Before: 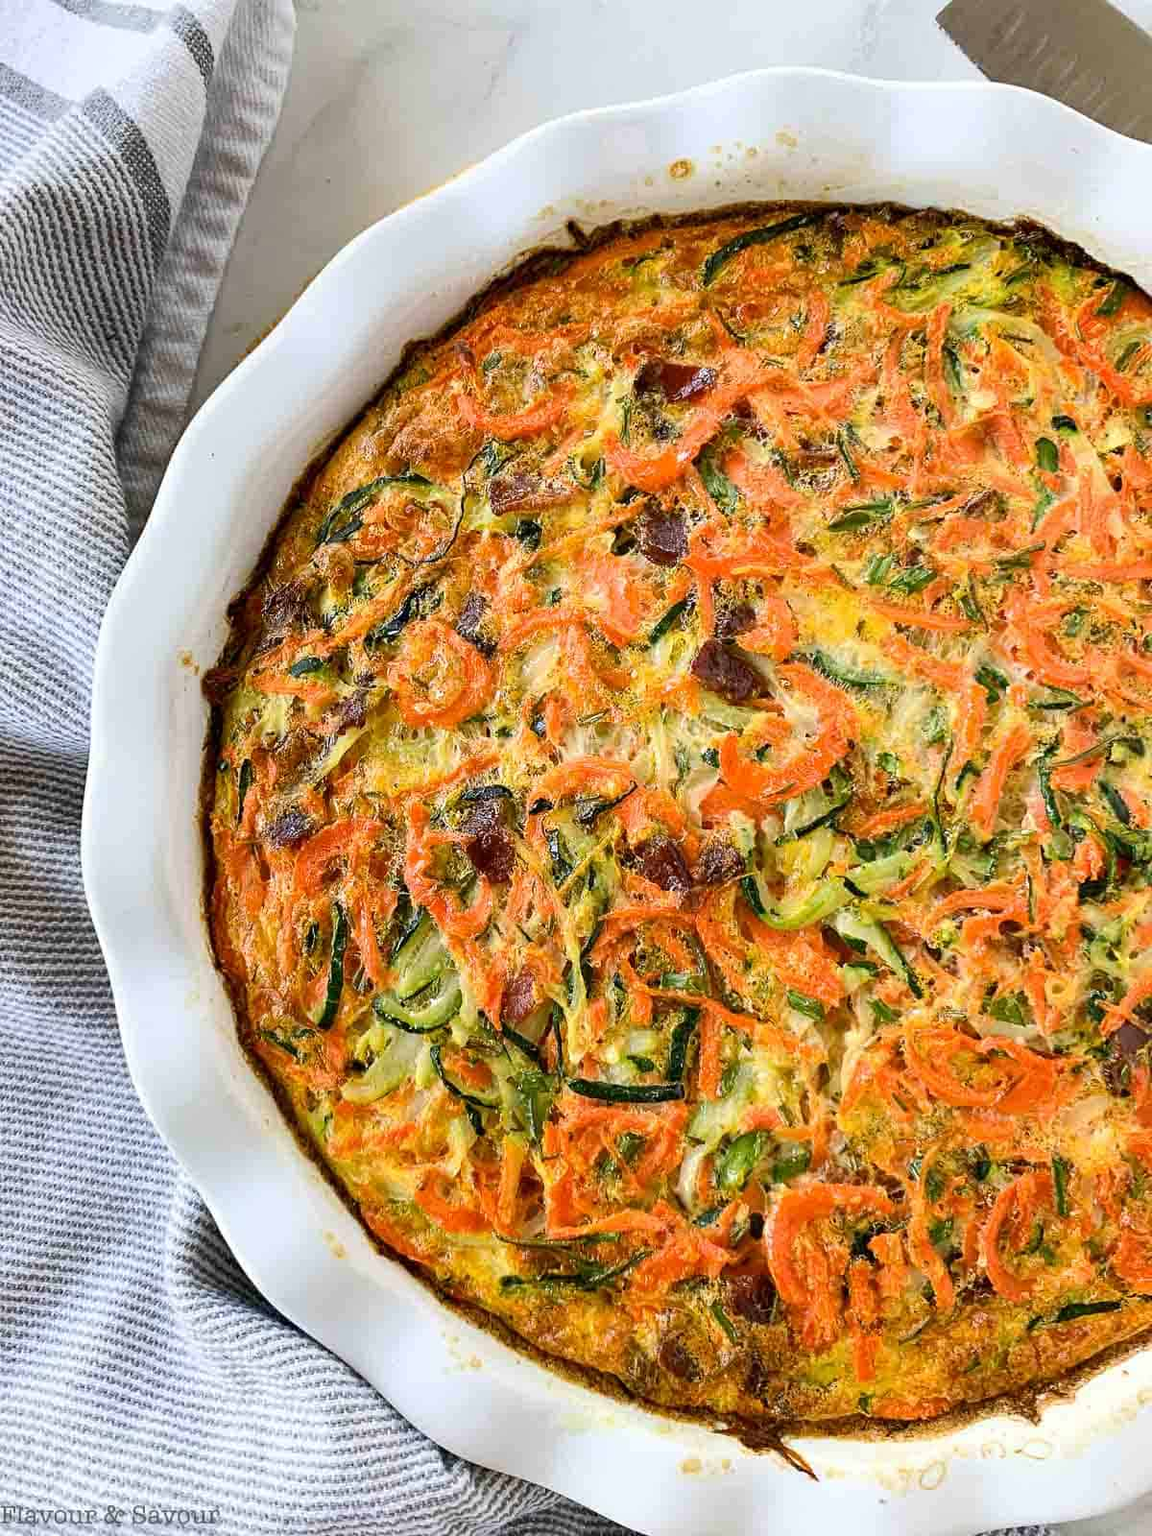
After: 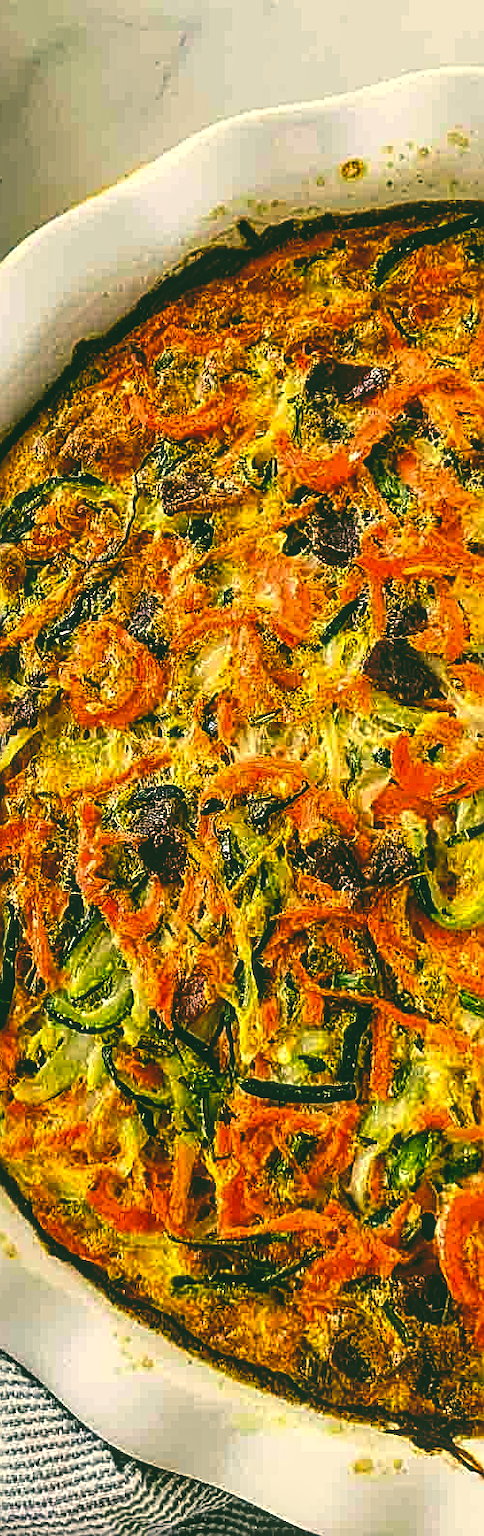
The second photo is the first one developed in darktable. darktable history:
sharpen: radius 2.569, amount 0.691
crop: left 28.519%, right 29.338%
local contrast: detail 130%
color correction: highlights a* 4.69, highlights b* 24.1, shadows a* -16.2, shadows b* 4.04
base curve: curves: ch0 [(0, 0.02) (0.083, 0.036) (1, 1)], preserve colors none
